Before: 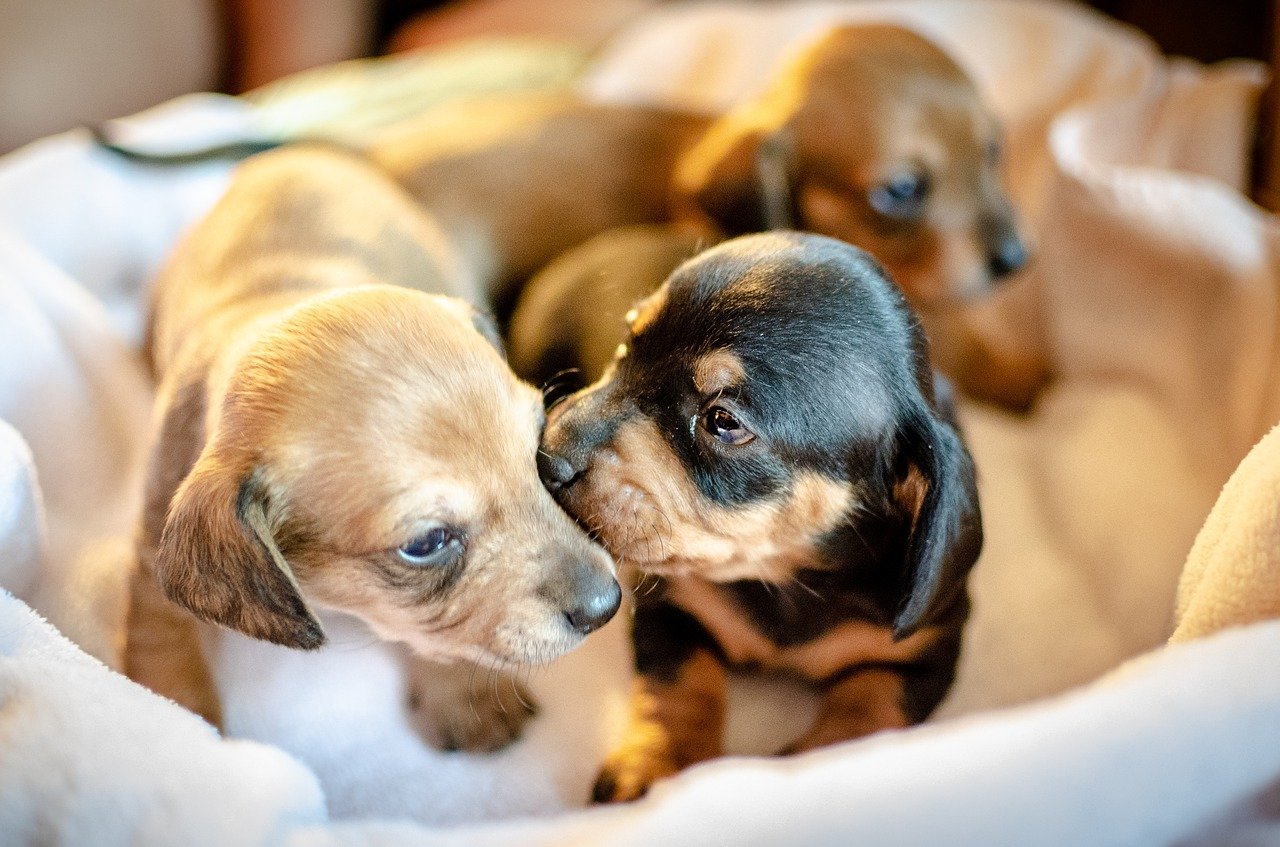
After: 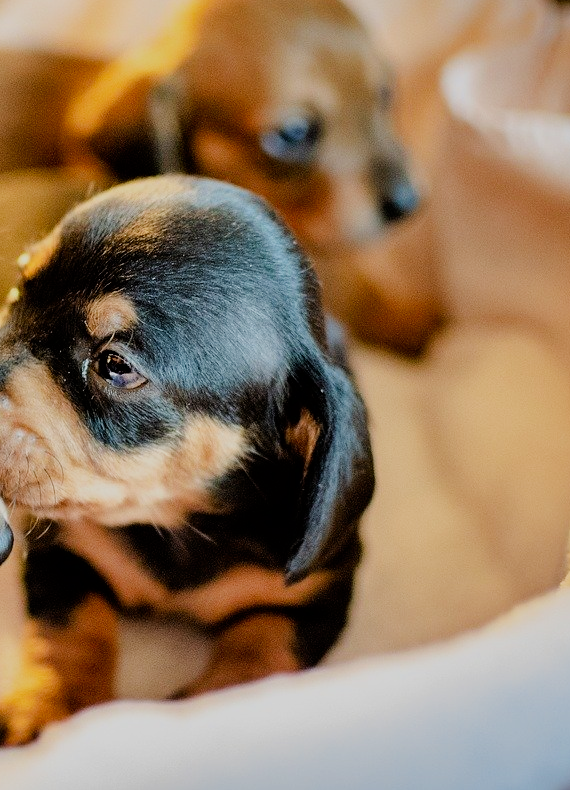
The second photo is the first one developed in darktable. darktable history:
crop: left 47.502%, top 6.707%, right 7.915%
contrast brightness saturation: contrast 0.041, saturation 0.163
filmic rgb: black relative exposure -7.65 EV, white relative exposure 4.56 EV, hardness 3.61
